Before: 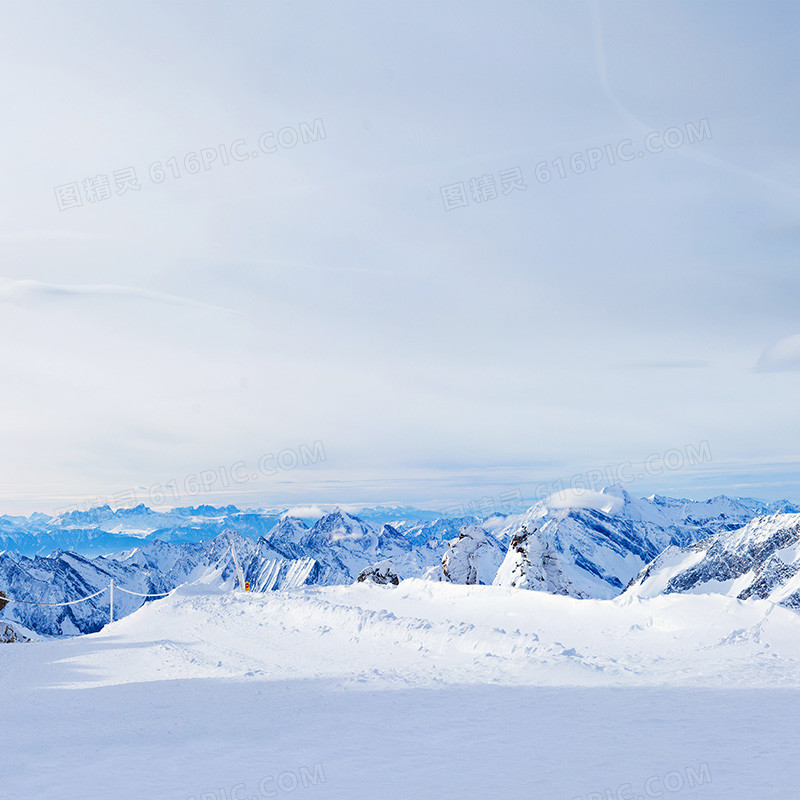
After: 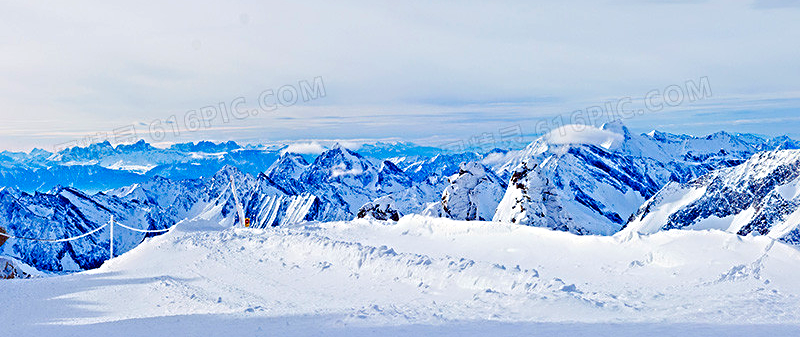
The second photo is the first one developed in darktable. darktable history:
tone equalizer: -7 EV 0.149 EV, -6 EV 0.619 EV, -5 EV 1.12 EV, -4 EV 1.35 EV, -3 EV 1.13 EV, -2 EV 0.6 EV, -1 EV 0.16 EV
sharpen: radius 4.912
color balance rgb: shadows lift › luminance 0.734%, shadows lift › chroma 6.702%, shadows lift › hue 302.41°, linear chroma grading › global chroma 14.616%, perceptual saturation grading › global saturation 20%, perceptual saturation grading › highlights -25.074%, perceptual saturation grading › shadows 24.191%, global vibrance 20%
contrast brightness saturation: contrast 0.065, brightness -0.142, saturation 0.115
crop: top 45.608%, bottom 12.256%
